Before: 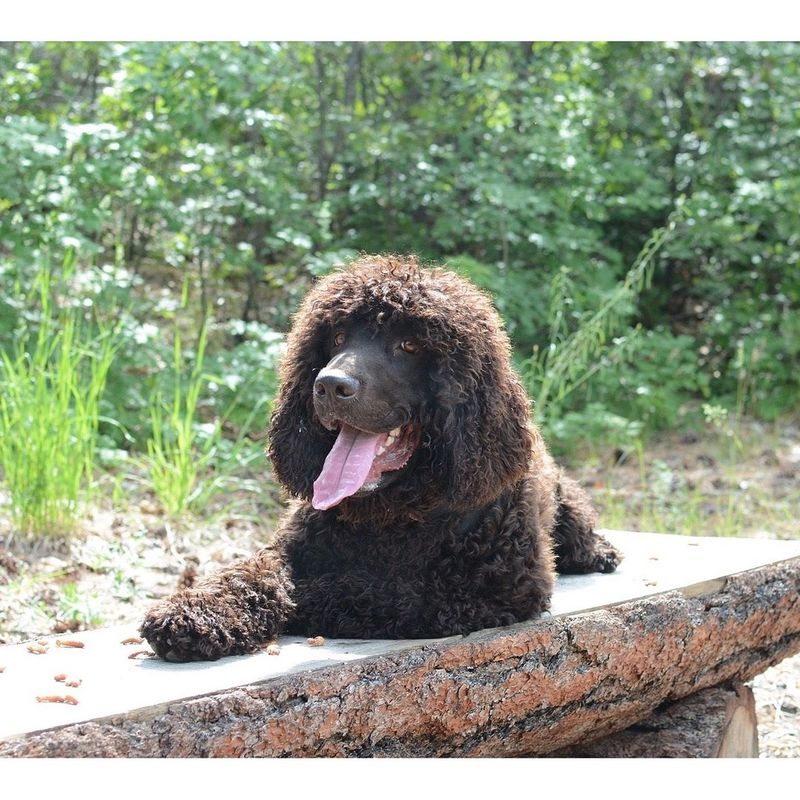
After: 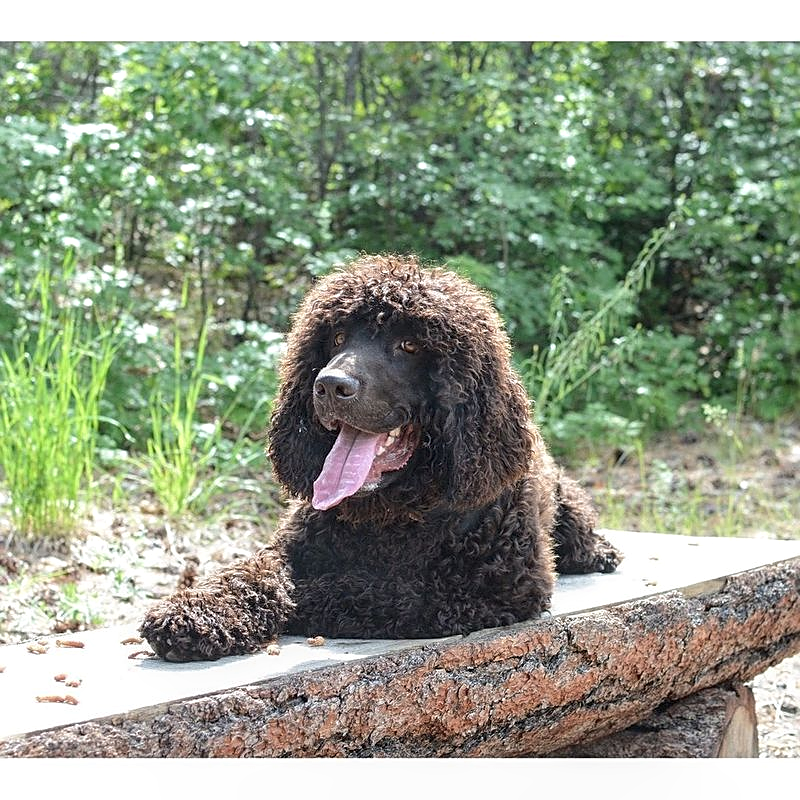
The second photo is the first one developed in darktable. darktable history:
sharpen: amount 0.493
local contrast: on, module defaults
